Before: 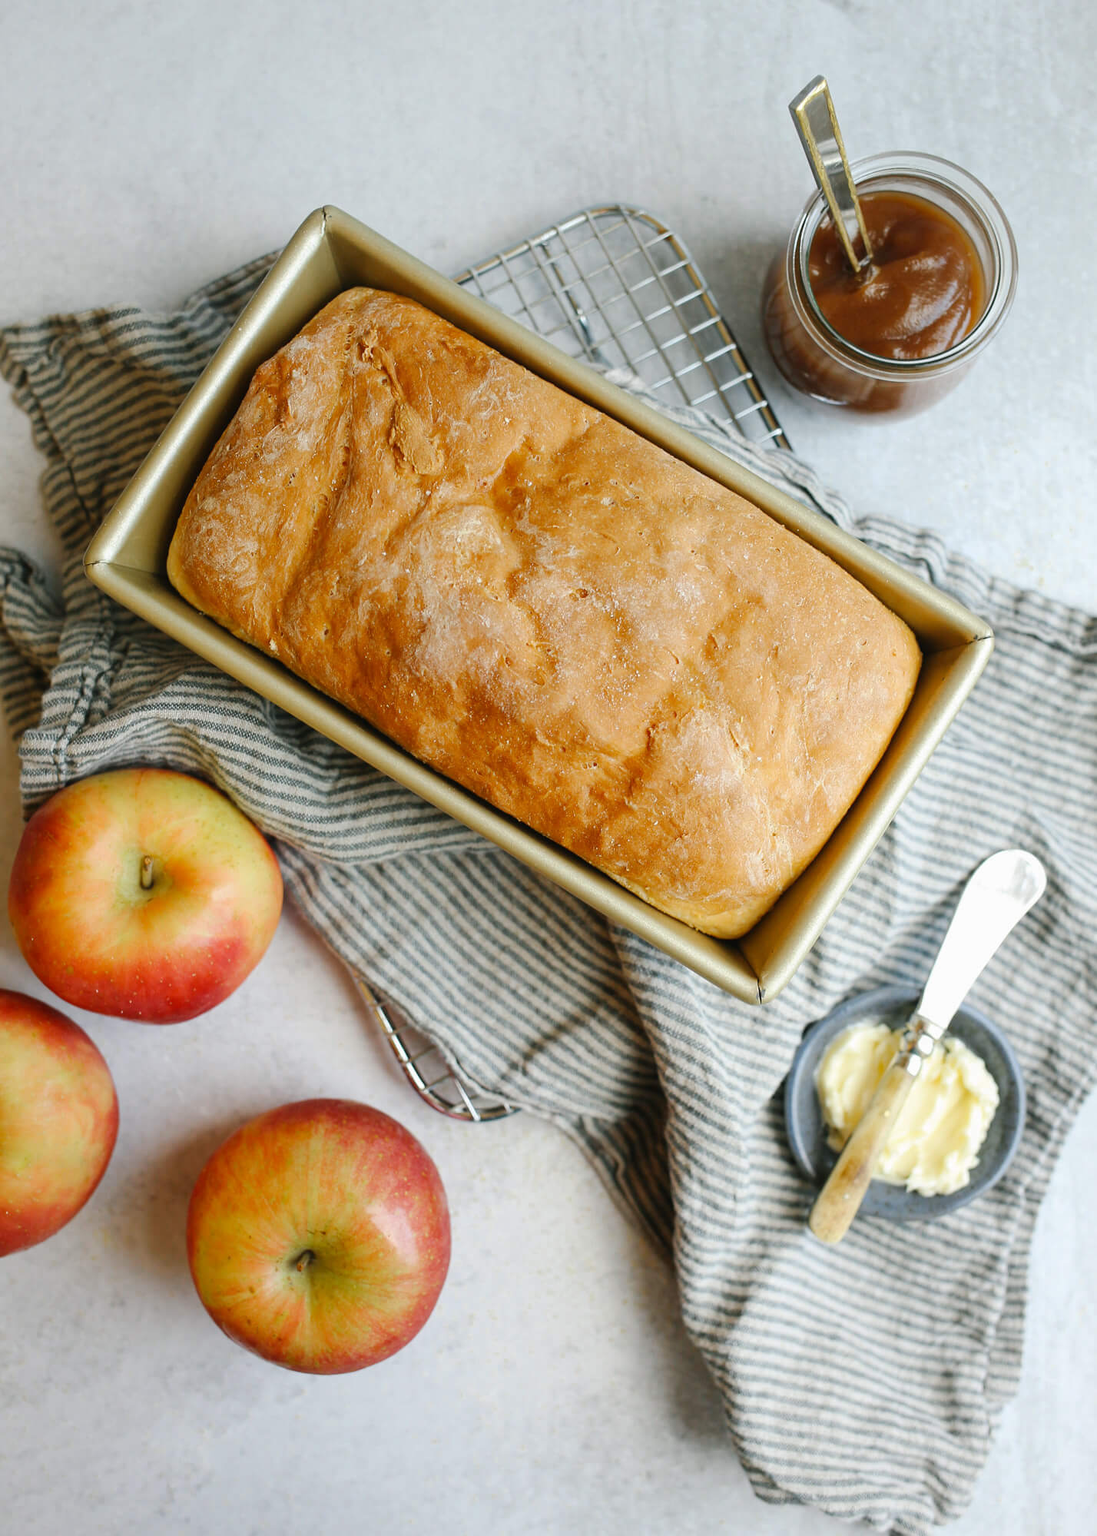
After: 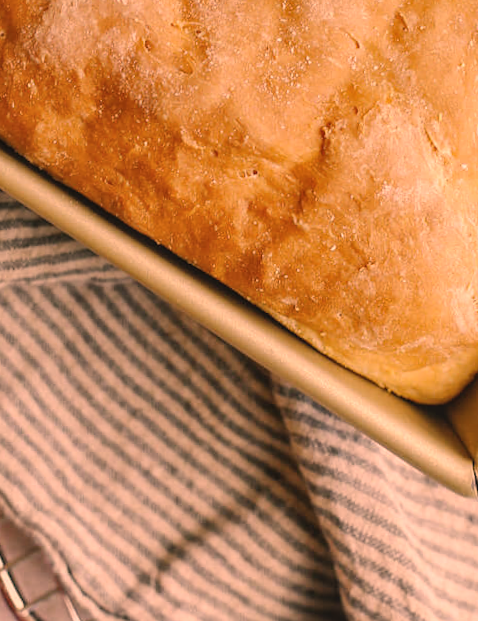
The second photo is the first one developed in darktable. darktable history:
local contrast: on, module defaults
rotate and perspective: rotation 0.72°, lens shift (vertical) -0.352, lens shift (horizontal) -0.051, crop left 0.152, crop right 0.859, crop top 0.019, crop bottom 0.964
crop: left 31.751%, top 32.172%, right 27.8%, bottom 35.83%
color correction: highlights a* 40, highlights b* 40, saturation 0.69
contrast brightness saturation: contrast -0.1, brightness 0.05, saturation 0.08
